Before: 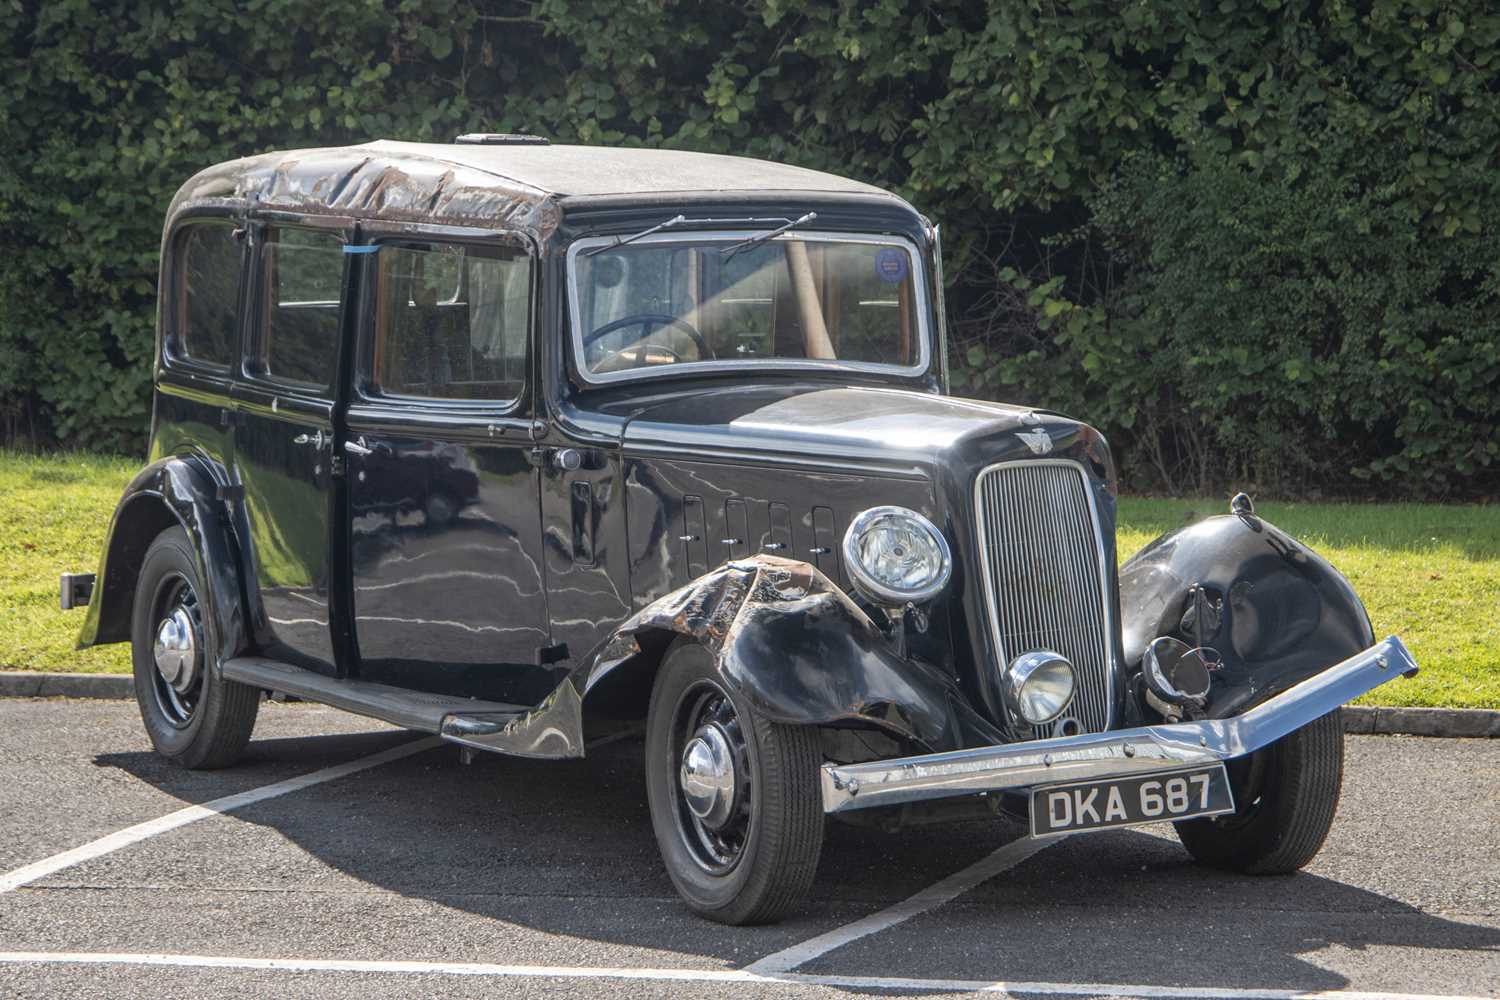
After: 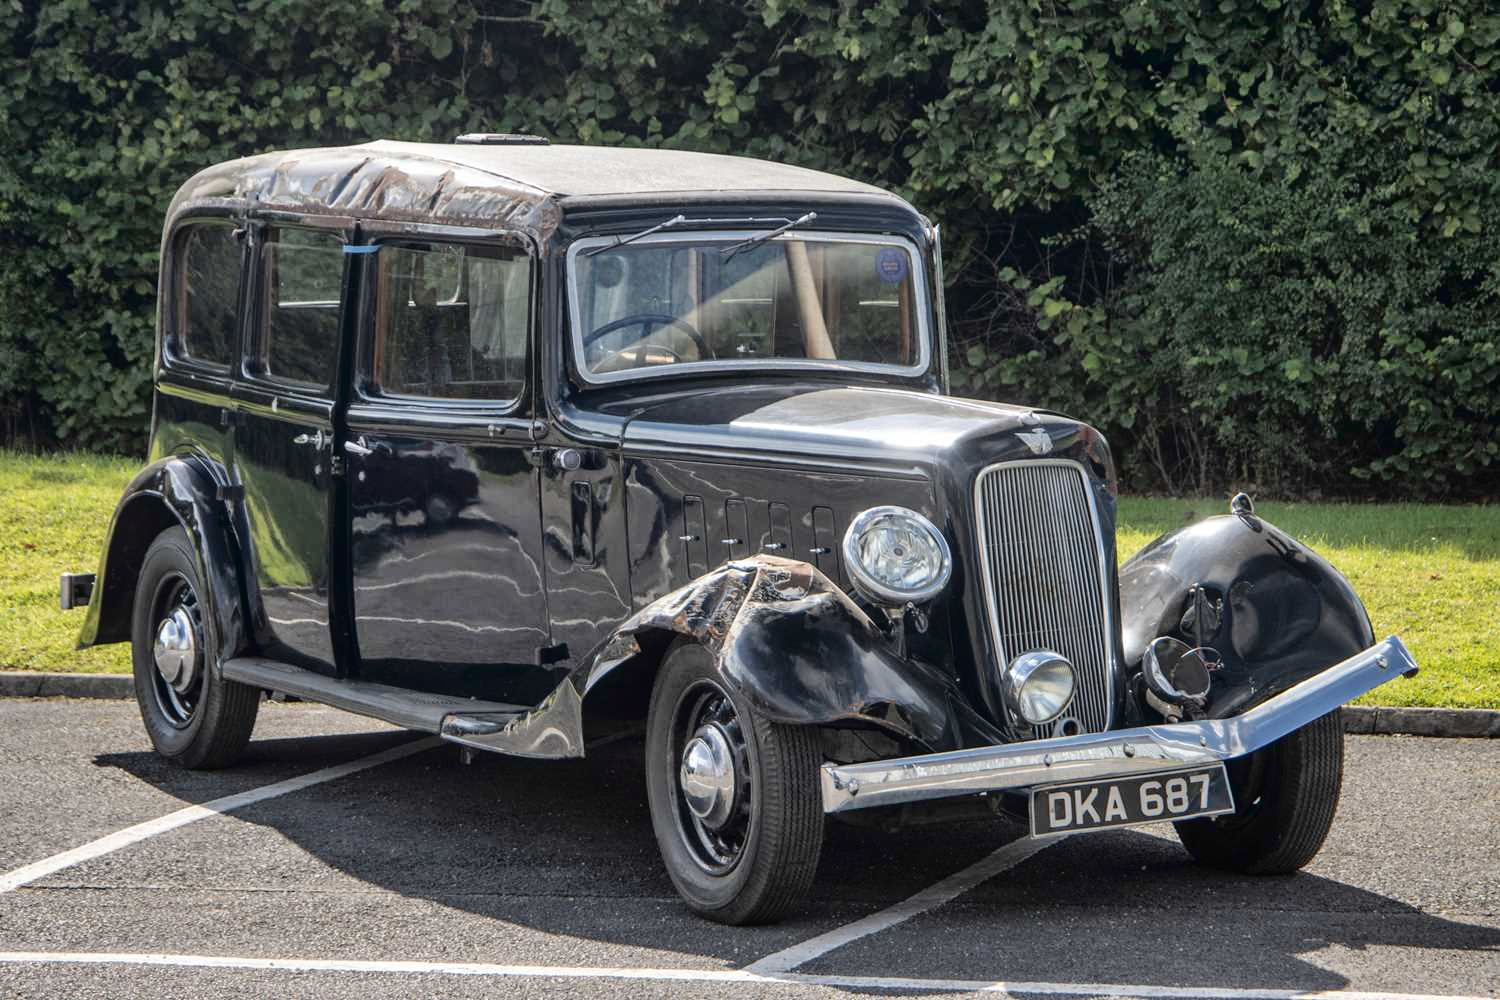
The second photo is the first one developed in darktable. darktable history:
fill light: exposure -2 EV, width 8.6
shadows and highlights: low approximation 0.01, soften with gaussian
tone equalizer: on, module defaults
